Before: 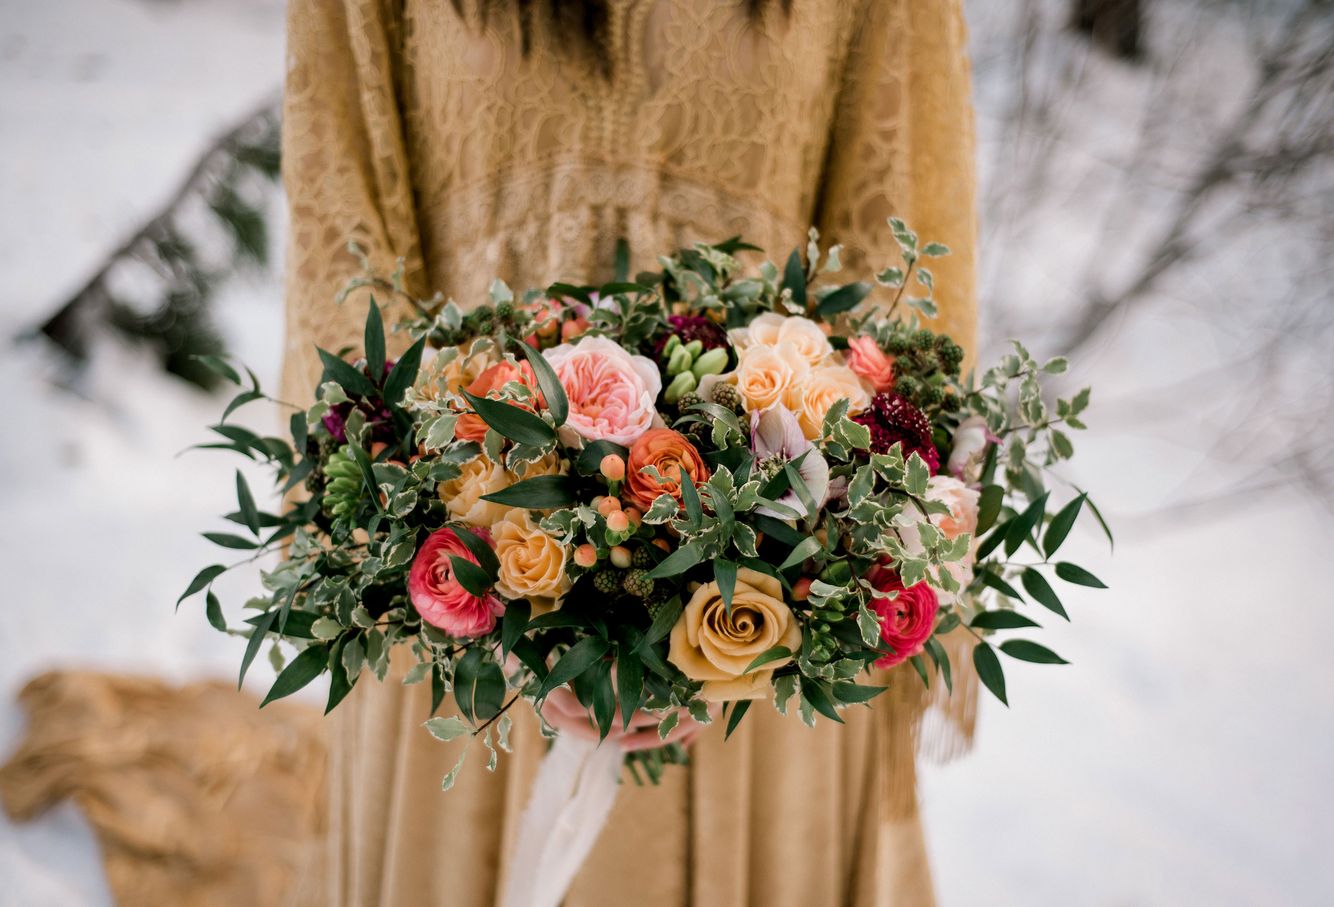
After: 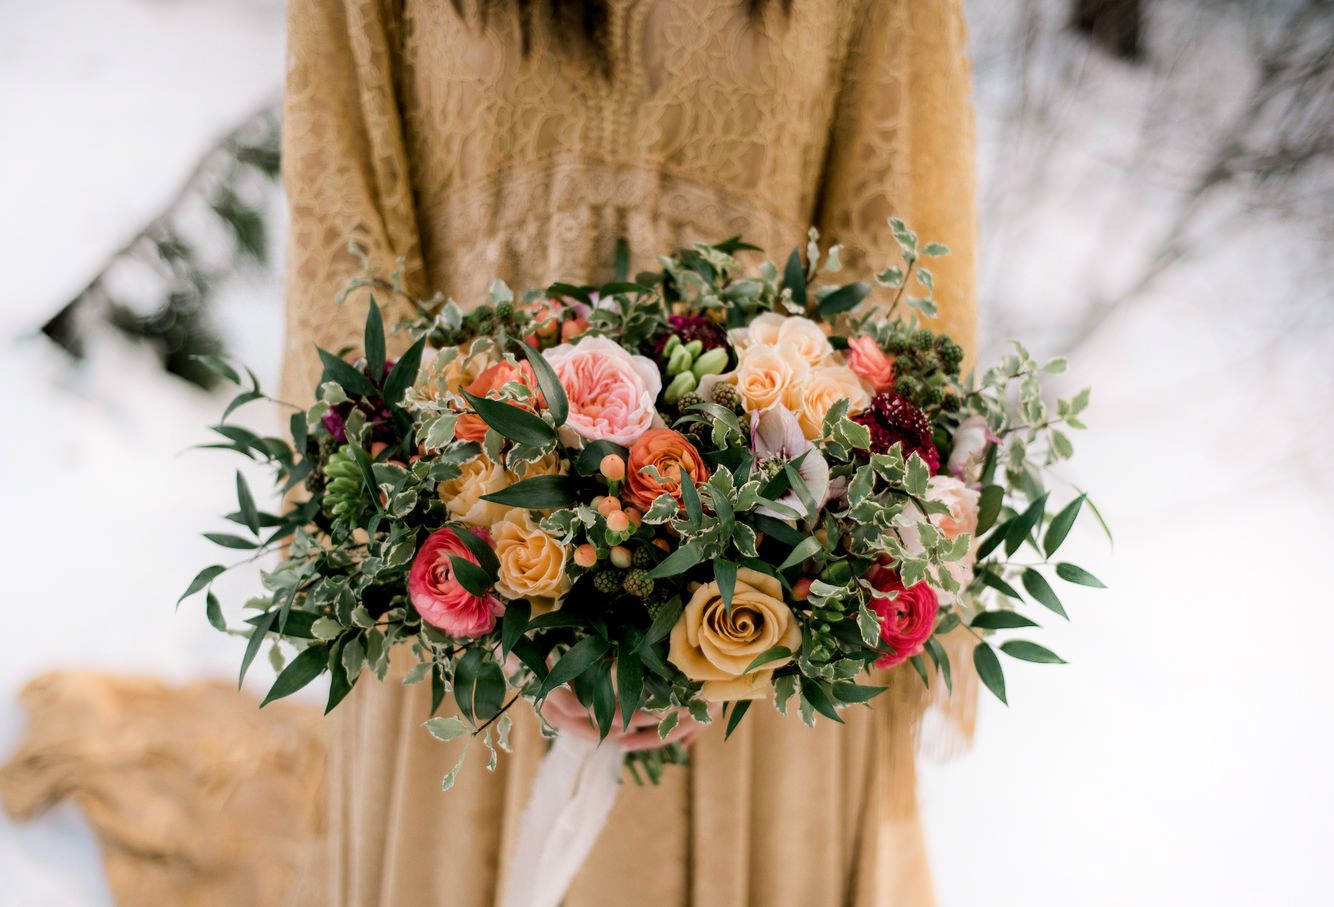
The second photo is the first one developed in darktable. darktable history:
shadows and highlights: shadows -20.77, highlights 99.79, soften with gaussian
